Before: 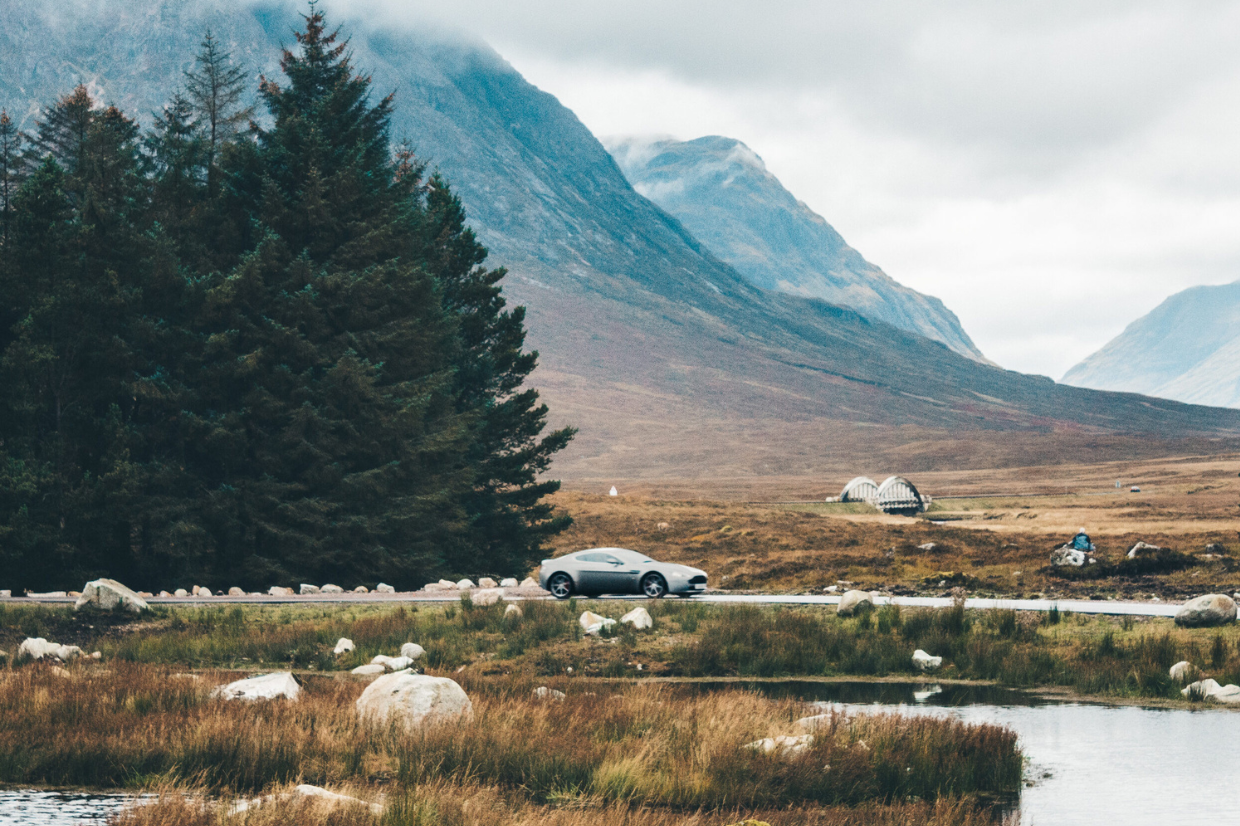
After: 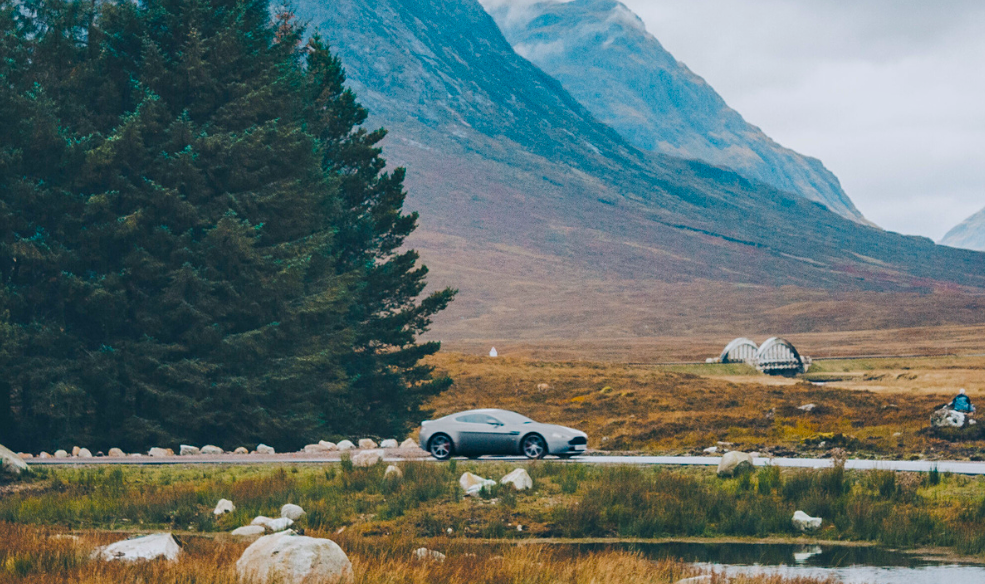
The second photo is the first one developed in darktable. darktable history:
crop: left 9.712%, top 16.928%, right 10.845%, bottom 12.332%
color balance rgb: linear chroma grading › global chroma 15%, perceptual saturation grading › global saturation 30%
tone equalizer: -8 EV 0.25 EV, -7 EV 0.417 EV, -6 EV 0.417 EV, -5 EV 0.25 EV, -3 EV -0.25 EV, -2 EV -0.417 EV, -1 EV -0.417 EV, +0 EV -0.25 EV, edges refinement/feathering 500, mask exposure compensation -1.57 EV, preserve details guided filter
sharpen: amount 0.2
white balance: red 0.983, blue 1.036
